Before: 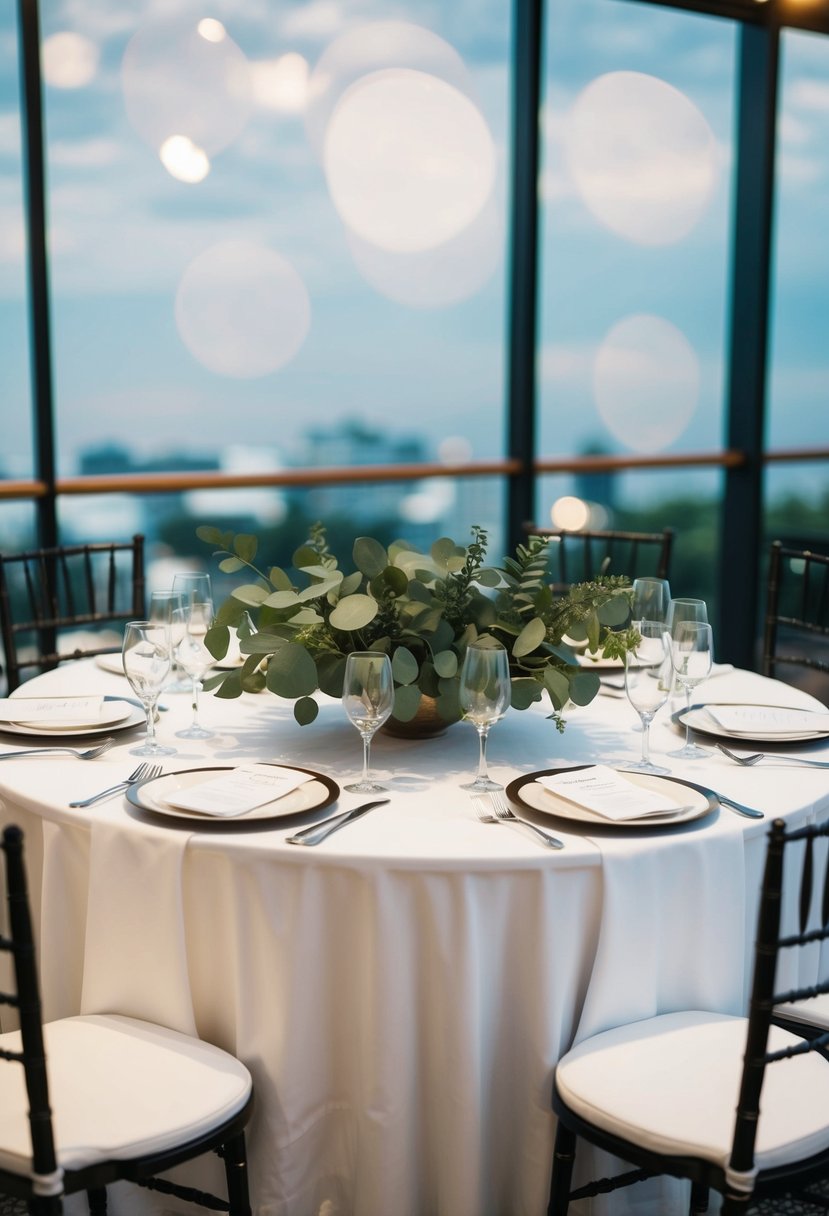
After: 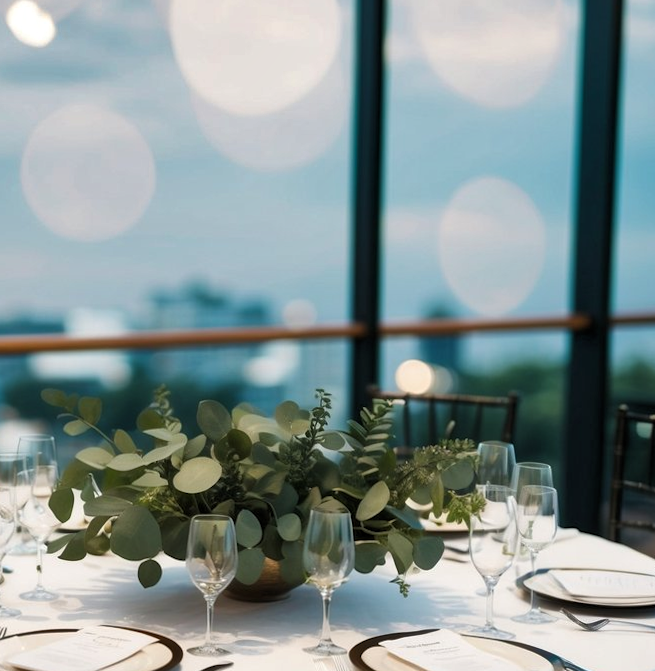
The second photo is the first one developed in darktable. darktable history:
rotate and perspective: rotation 0.192°, lens shift (horizontal) -0.015, crop left 0.005, crop right 0.996, crop top 0.006, crop bottom 0.99
levels: levels [0.026, 0.507, 0.987]
crop: left 18.38%, top 11.092%, right 2.134%, bottom 33.217%
shadows and highlights: soften with gaussian
